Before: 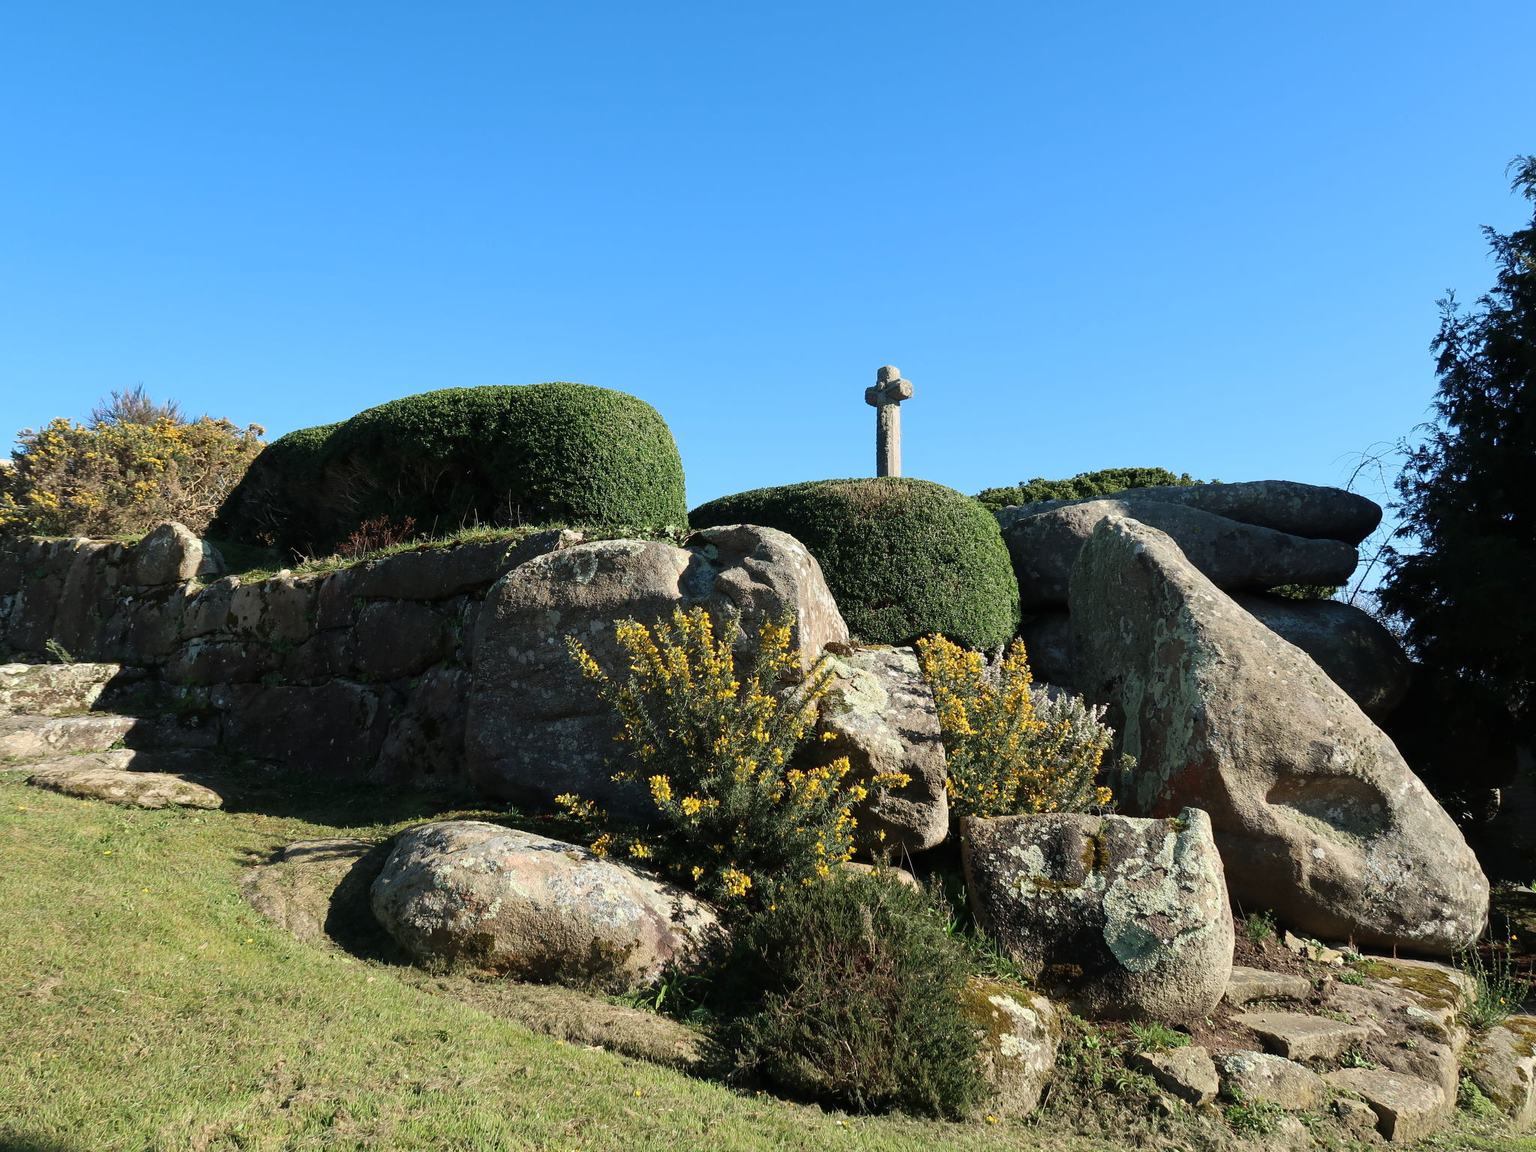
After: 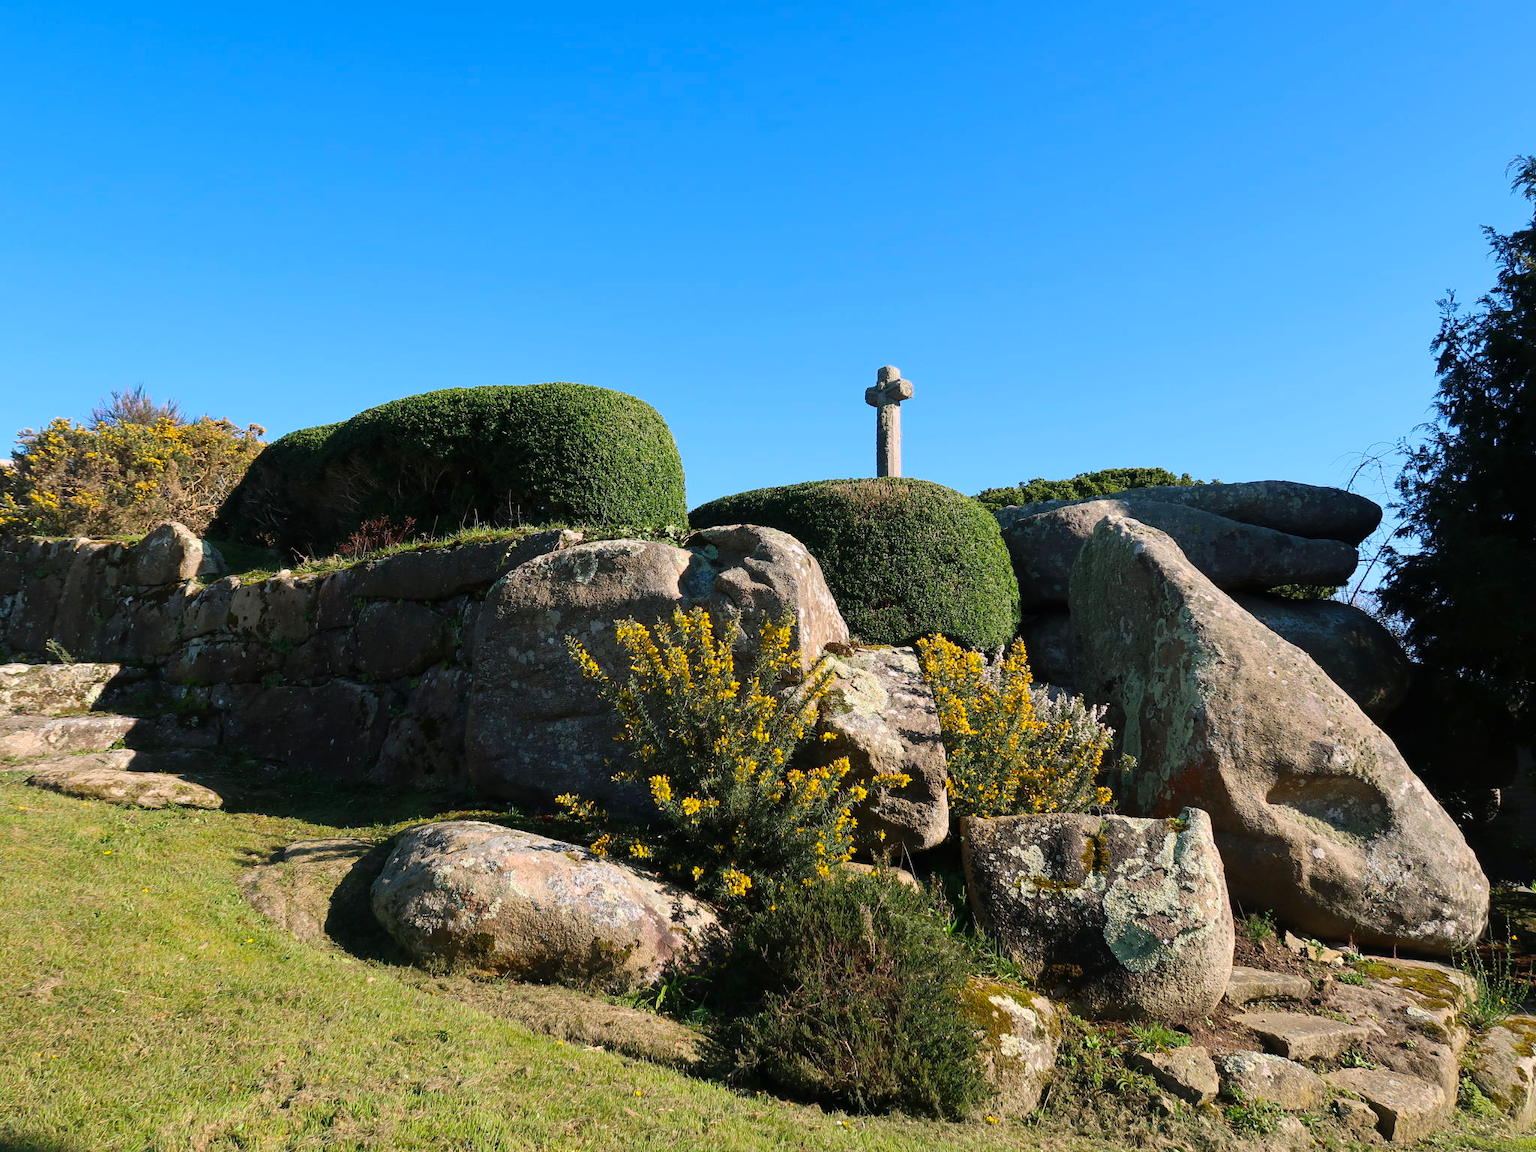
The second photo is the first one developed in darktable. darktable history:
color balance rgb: highlights gain › chroma 1.542%, highlights gain › hue 310.61°, perceptual saturation grading › global saturation 30.388%
